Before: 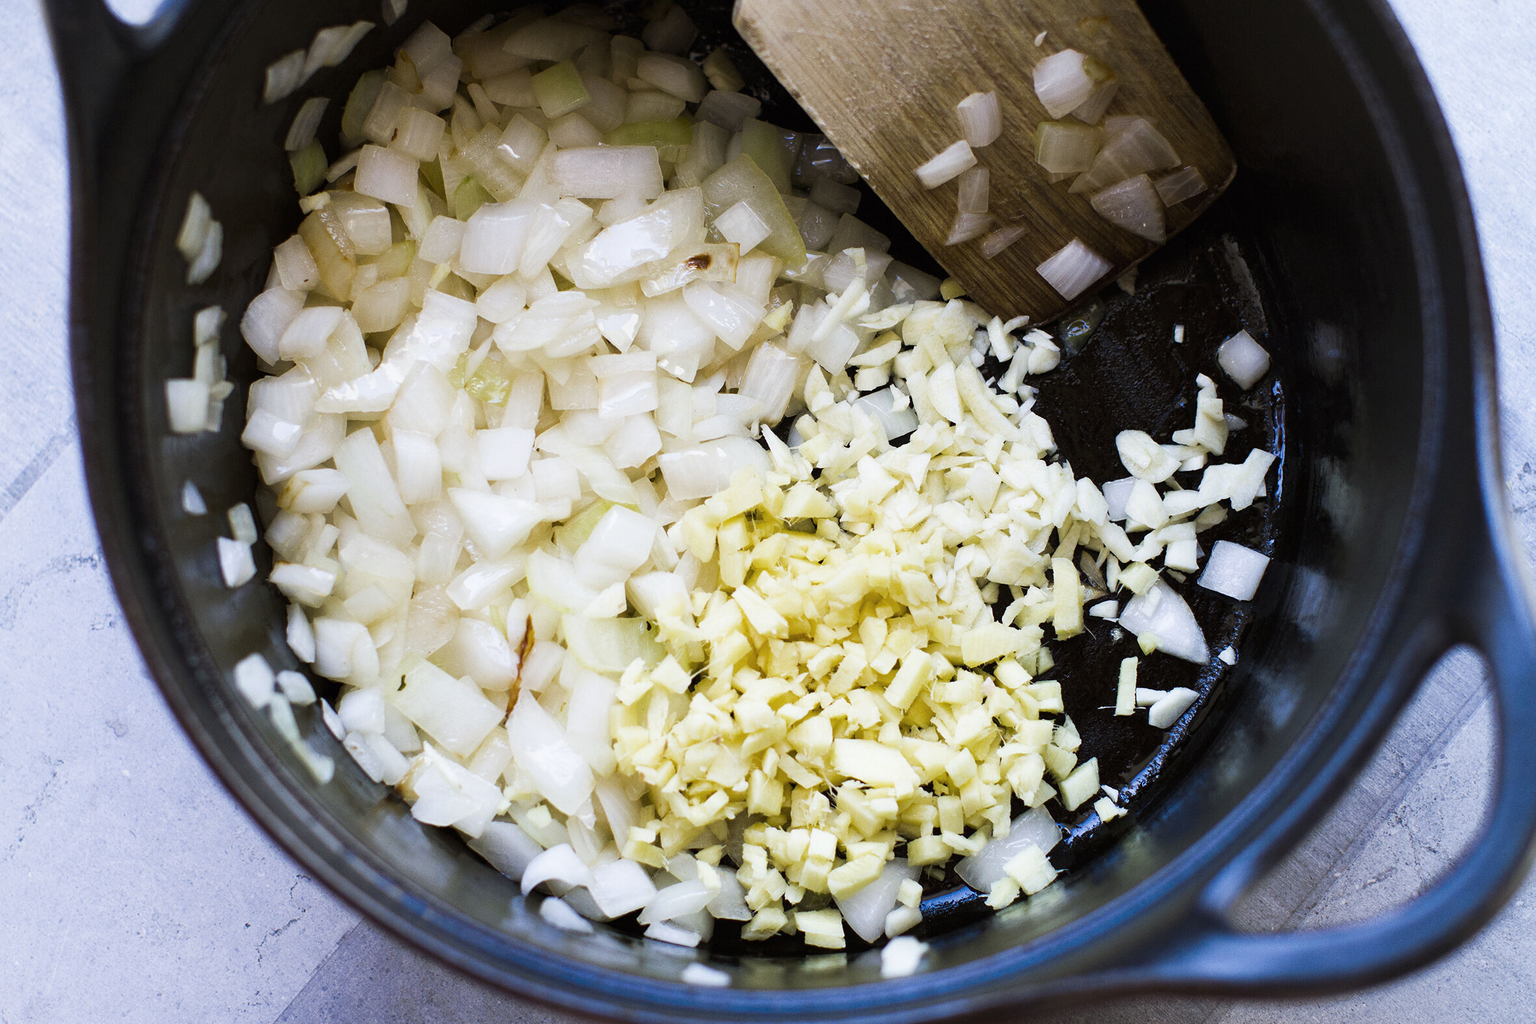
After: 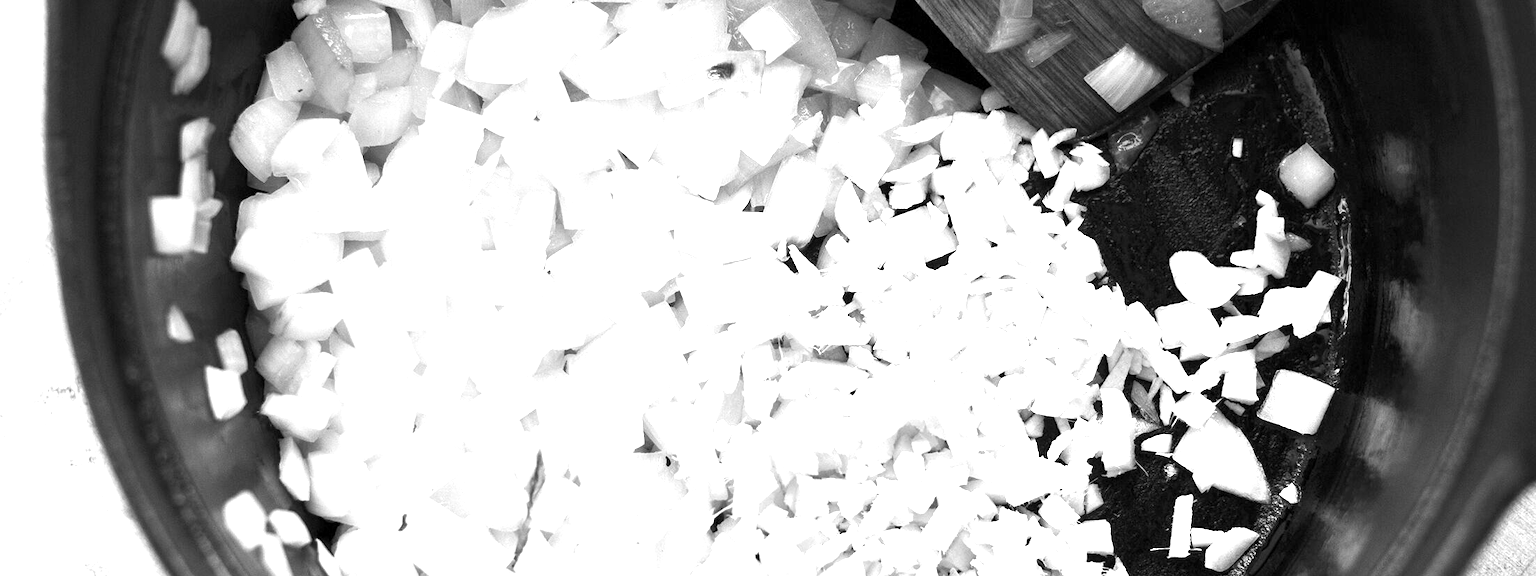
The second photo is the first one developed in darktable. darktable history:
monochrome: on, module defaults
crop: left 1.744%, top 19.225%, right 5.069%, bottom 28.357%
exposure: black level correction 0.001, exposure 1.129 EV, compensate exposure bias true, compensate highlight preservation false
